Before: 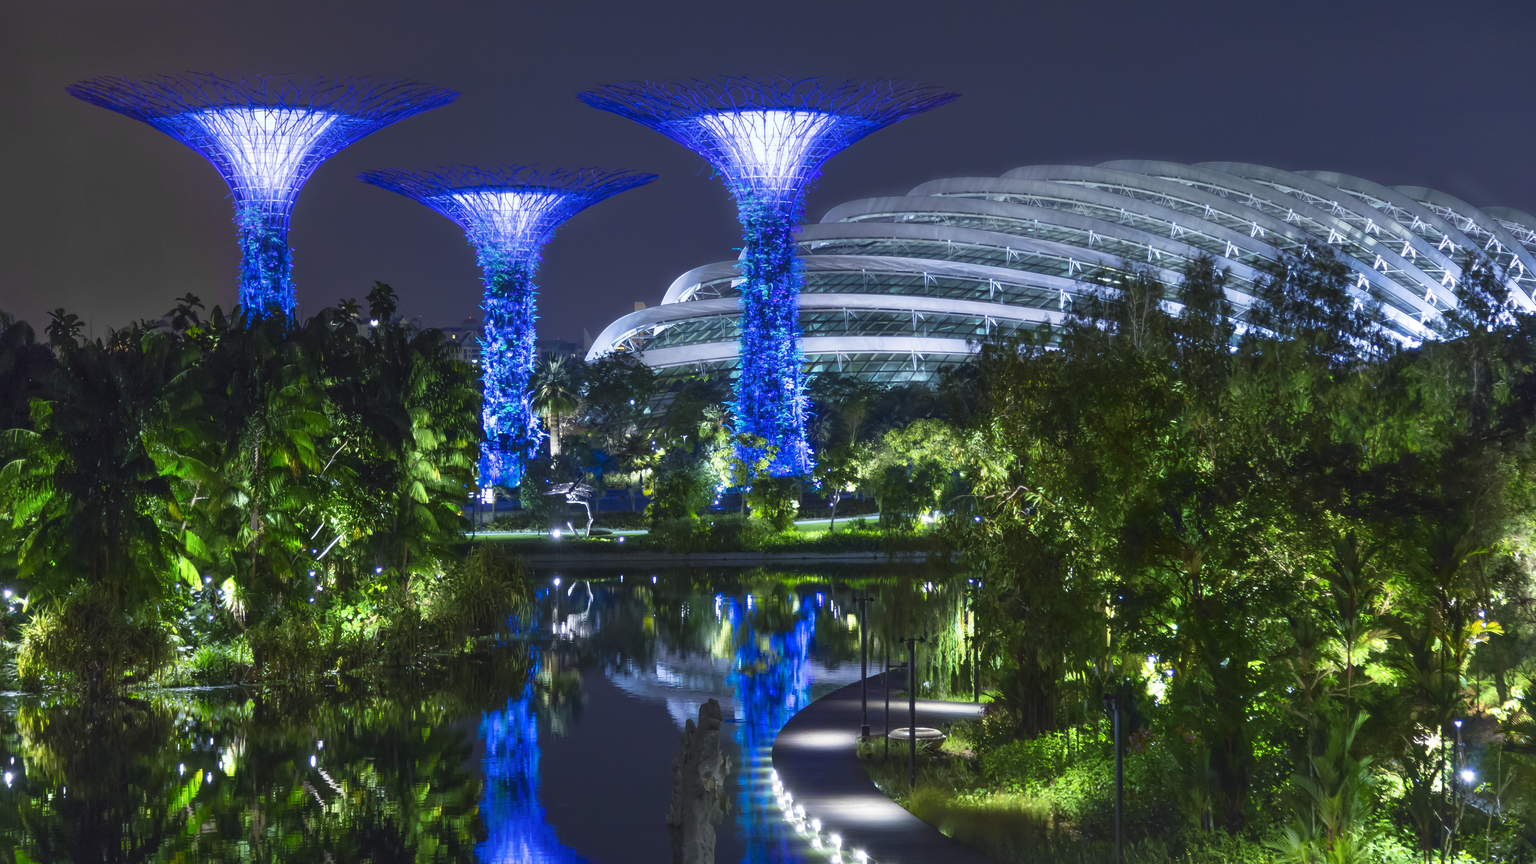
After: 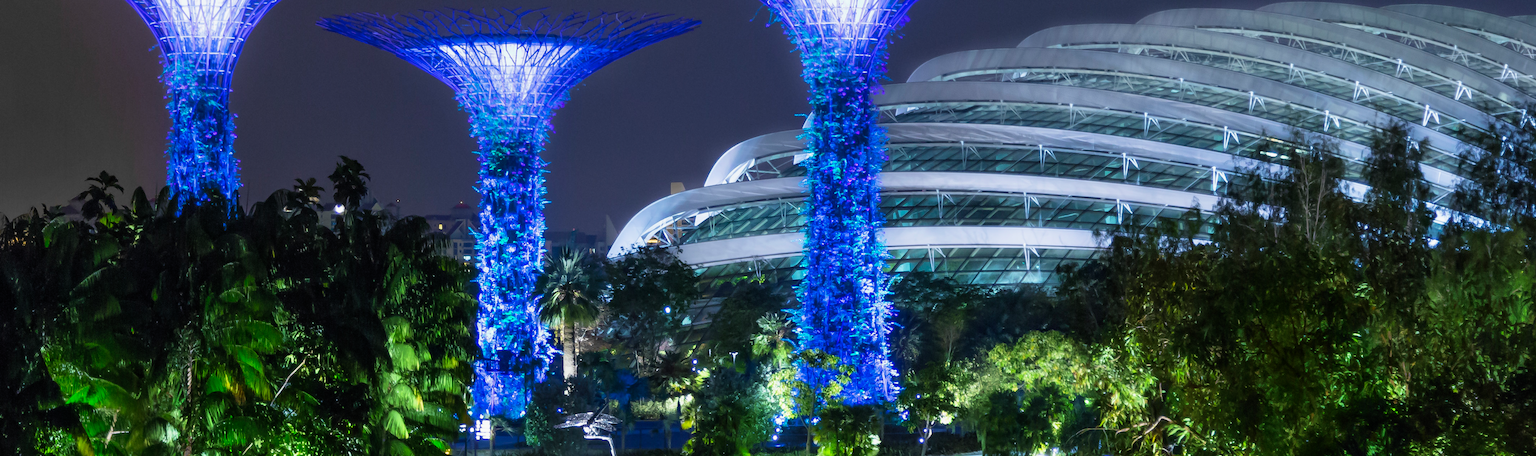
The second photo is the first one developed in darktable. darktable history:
crop: left 7.036%, top 18.398%, right 14.379%, bottom 40.043%
filmic rgb: middle gray luminance 18.42%, black relative exposure -11.45 EV, white relative exposure 2.55 EV, threshold 6 EV, target black luminance 0%, hardness 8.41, latitude 99%, contrast 1.084, shadows ↔ highlights balance 0.505%, add noise in highlights 0, preserve chrominance max RGB, color science v3 (2019), use custom middle-gray values true, iterations of high-quality reconstruction 0, contrast in highlights soft, enable highlight reconstruction true
